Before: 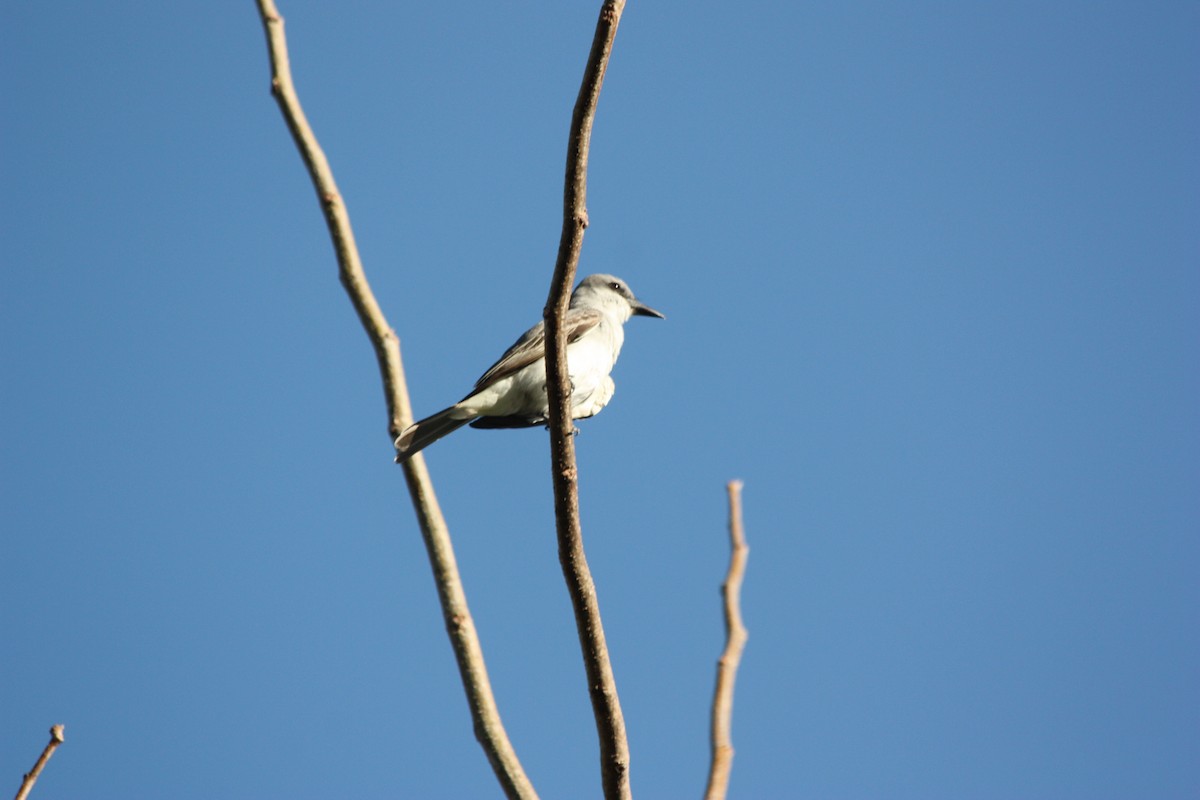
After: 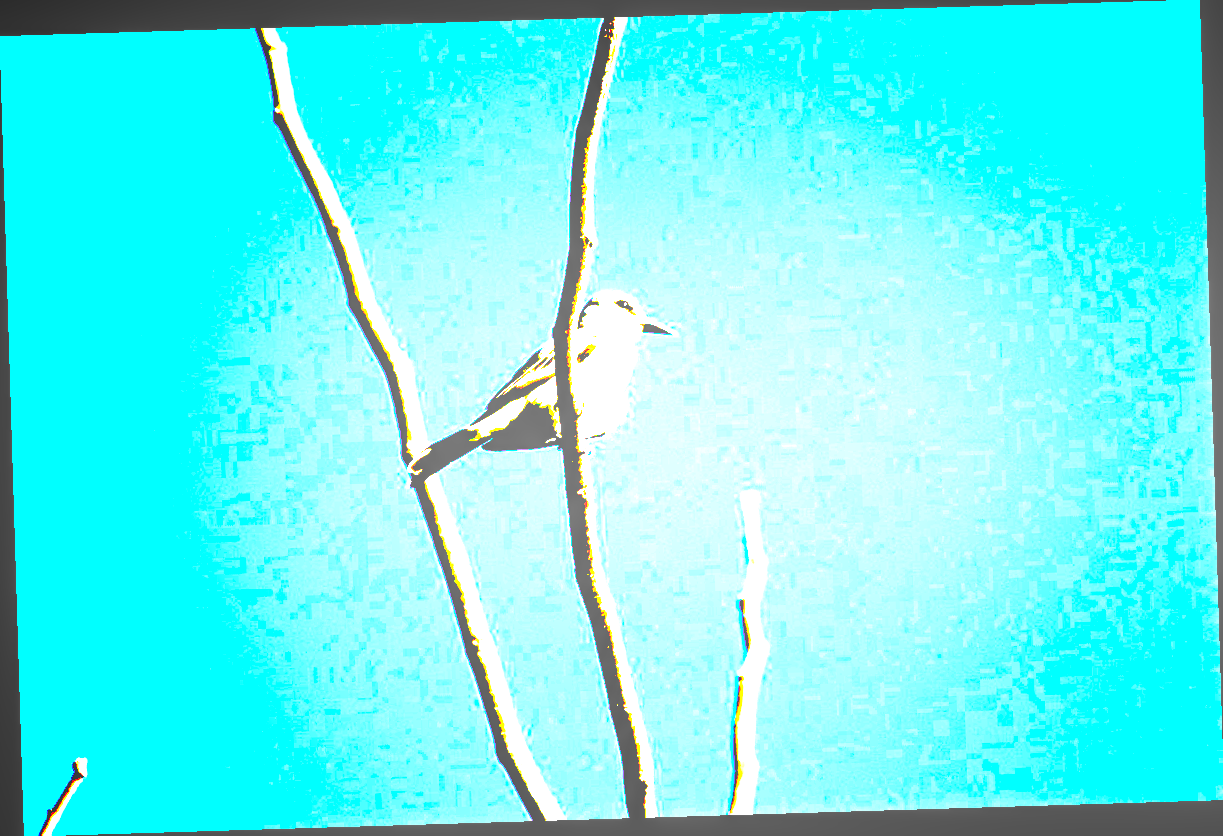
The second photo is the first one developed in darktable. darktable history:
tone equalizer: on, module defaults
rotate and perspective: rotation -1.75°, automatic cropping off
color calibration: illuminant as shot in camera, x 0.358, y 0.373, temperature 4628.91 K
exposure: black level correction 0.1, exposure 3 EV, compensate highlight preservation false
local contrast: on, module defaults
